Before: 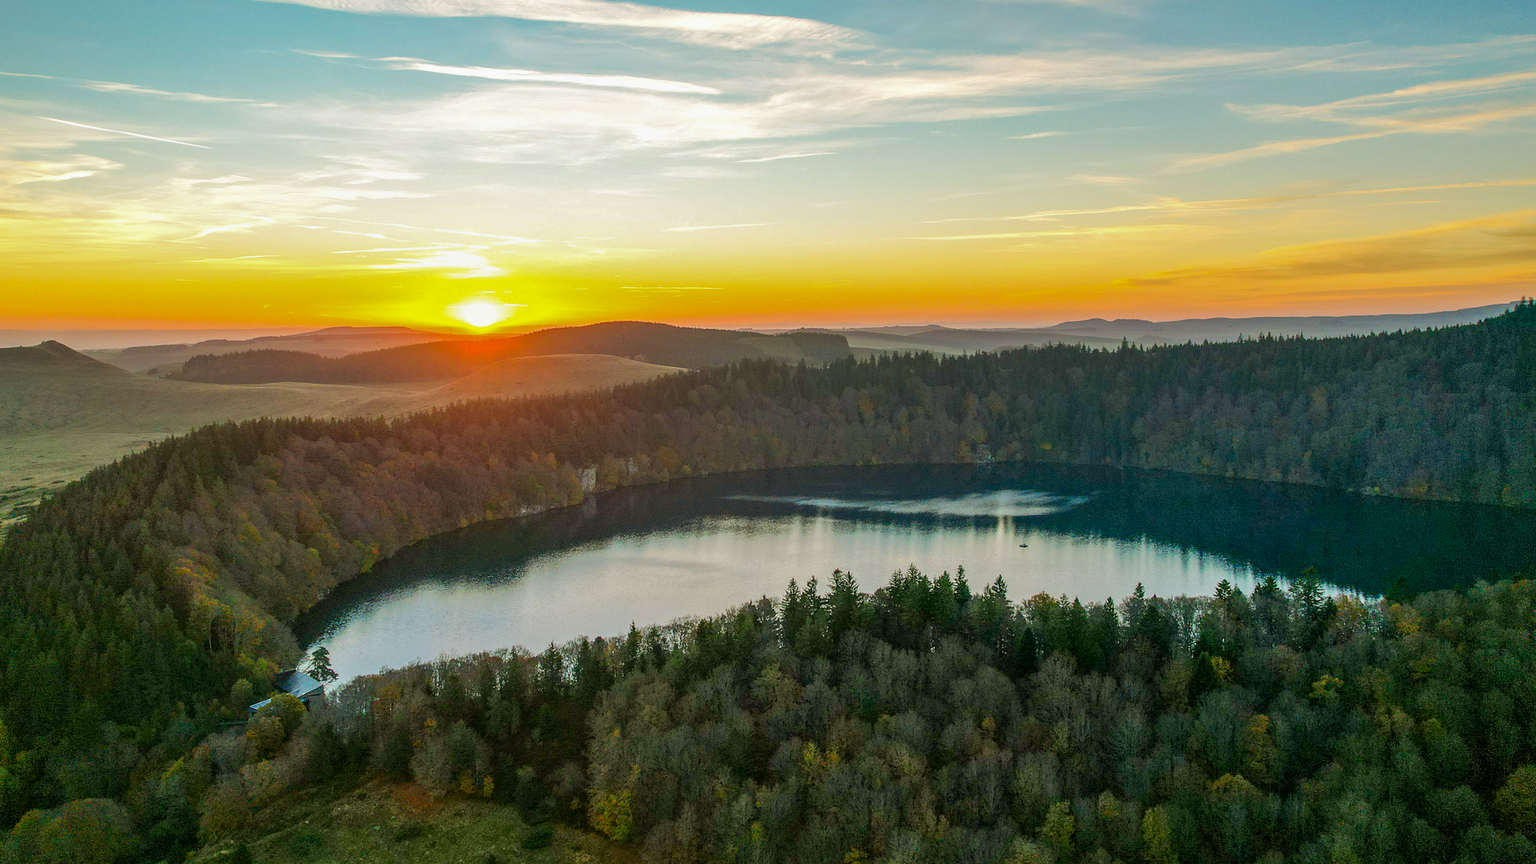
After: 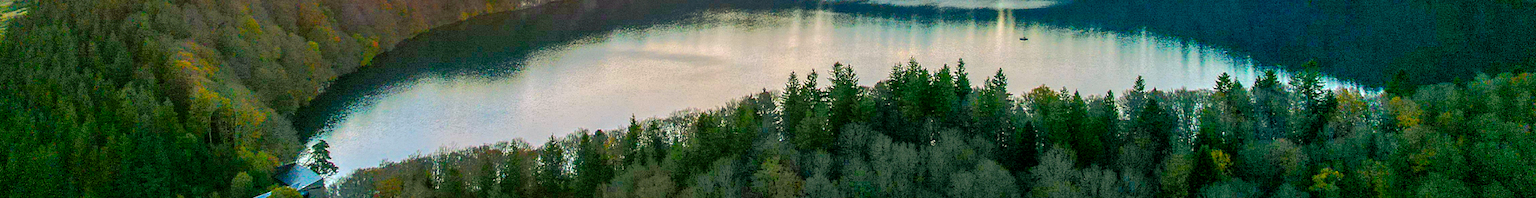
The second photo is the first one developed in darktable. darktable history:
color balance rgb: shadows lift › chroma 7.215%, shadows lift › hue 246.43°, highlights gain › chroma 1.458%, highlights gain › hue 306.31°, global offset › luminance -0.243%, linear chroma grading › global chroma 10.013%, perceptual saturation grading › global saturation 19.35%, perceptual brilliance grading › highlights 20.462%, perceptual brilliance grading › mid-tones 20.546%, perceptual brilliance grading › shadows -19.79%
crop and rotate: top 58.72%, bottom 18.215%
shadows and highlights: on, module defaults
